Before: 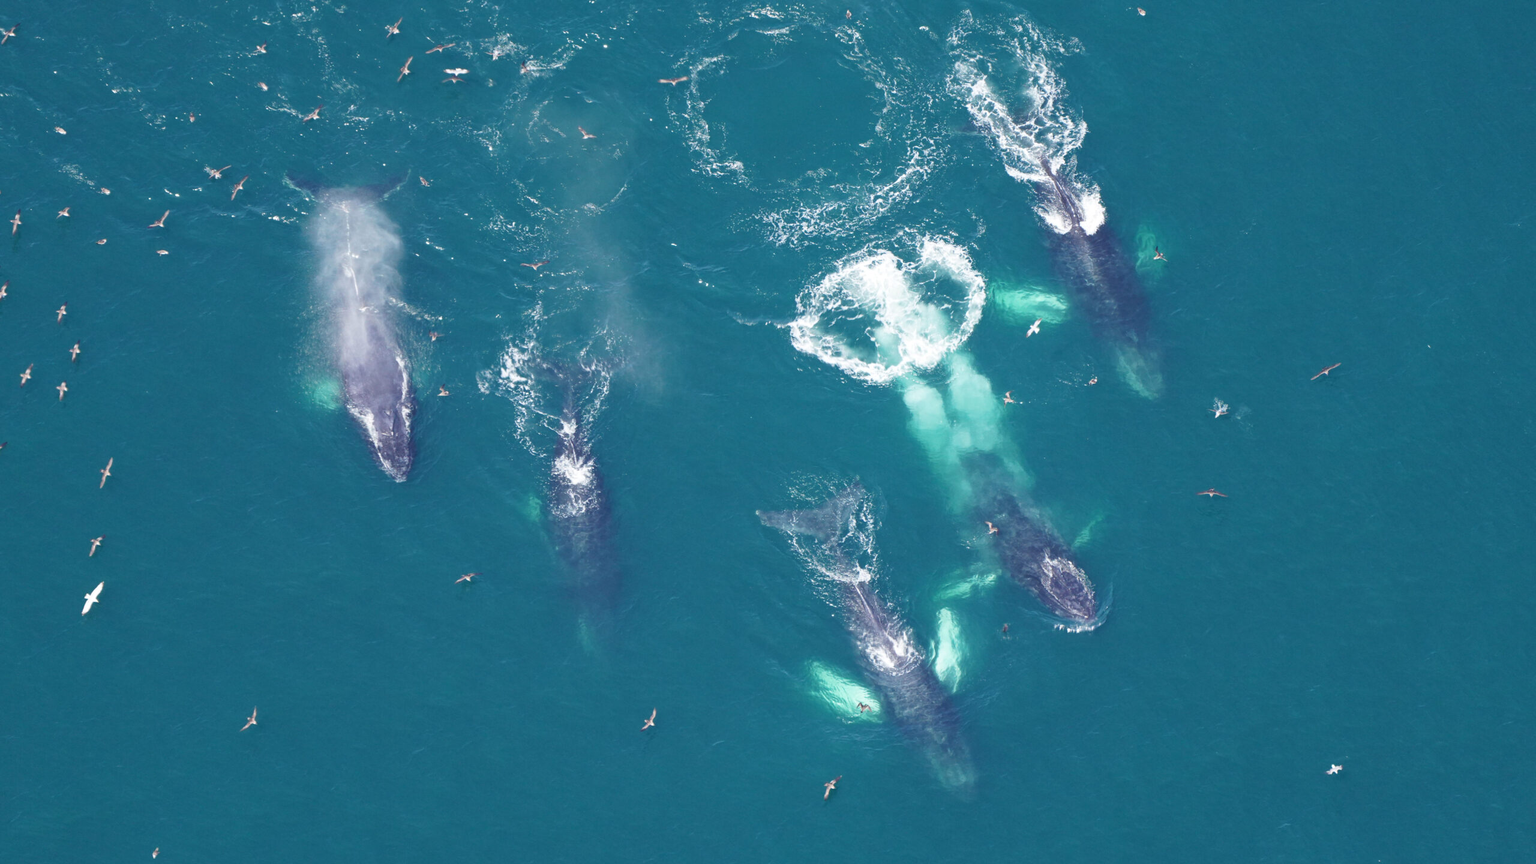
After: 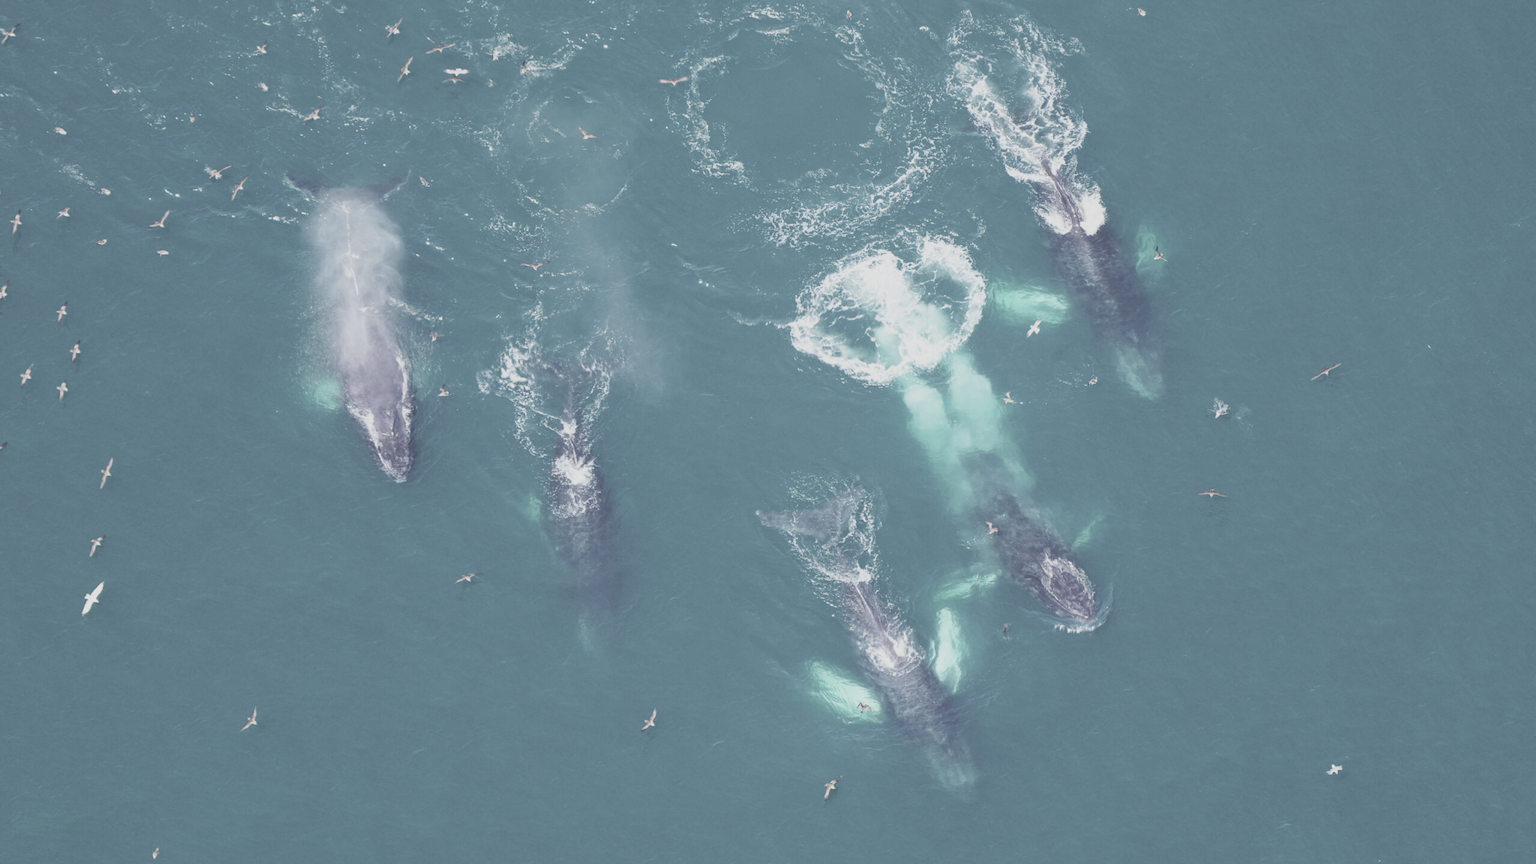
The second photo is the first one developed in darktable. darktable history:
filmic rgb: black relative exposure -7.65 EV, white relative exposure 4.56 EV, hardness 3.61, color science v6 (2022)
contrast brightness saturation: brightness 0.18, saturation -0.5
